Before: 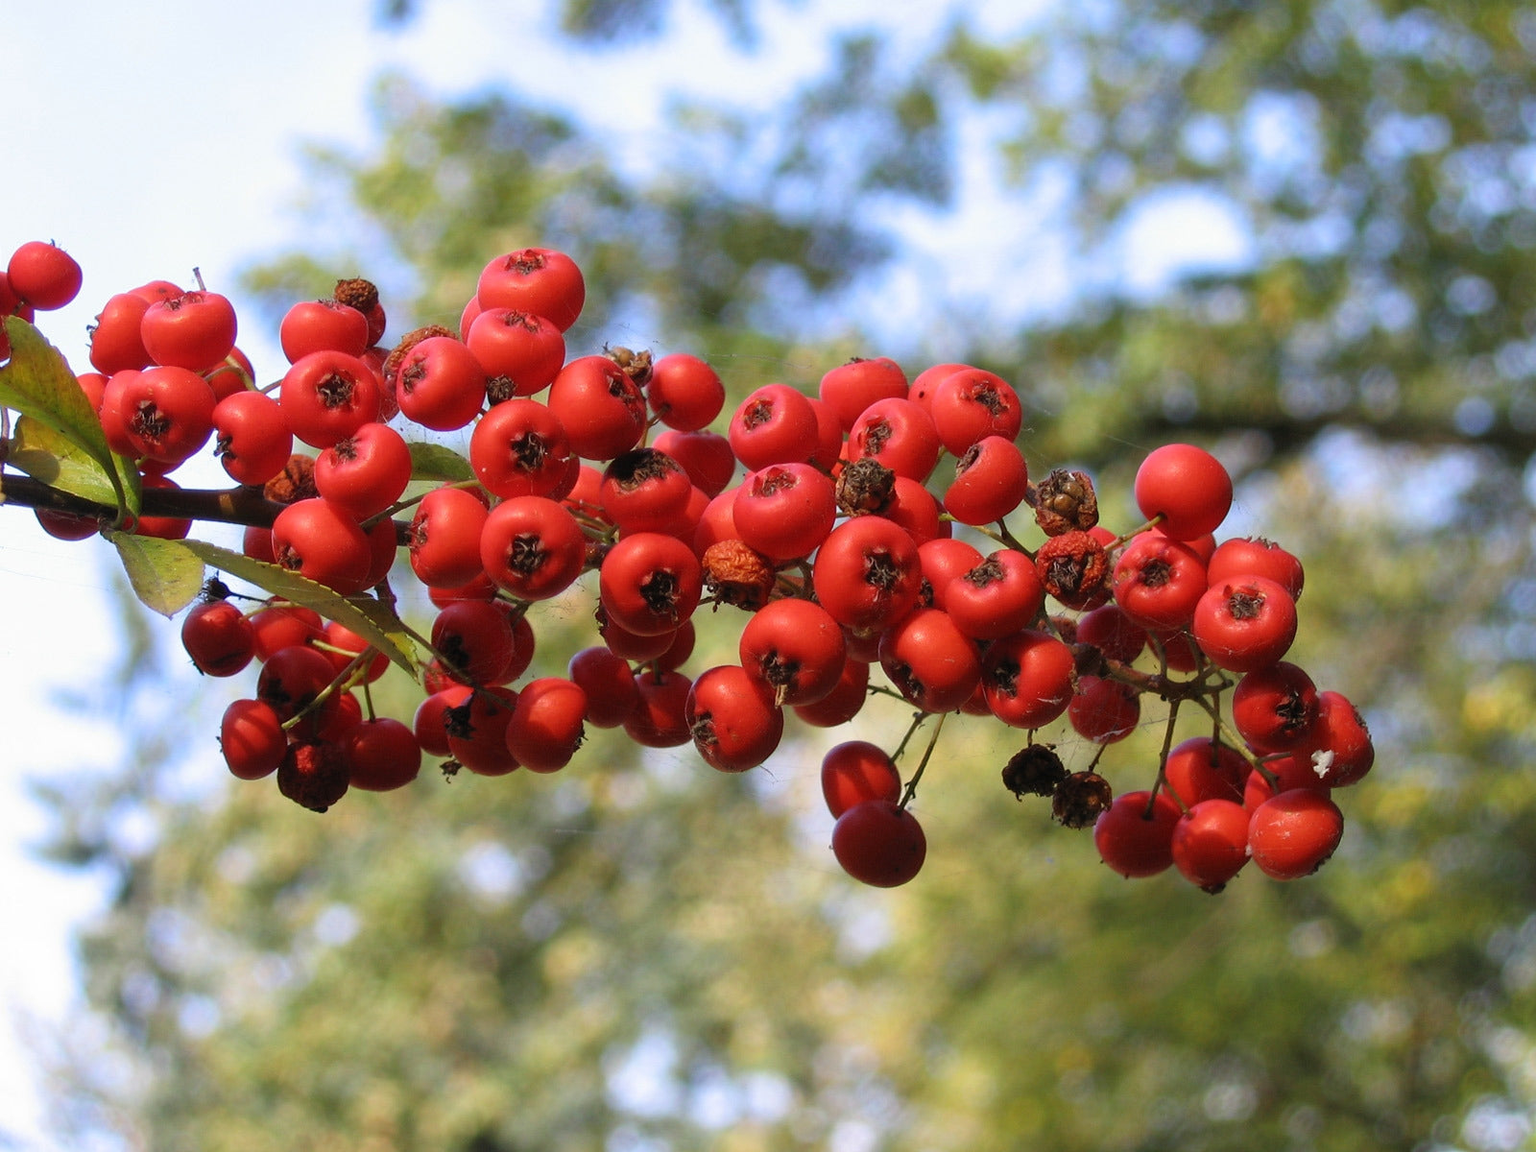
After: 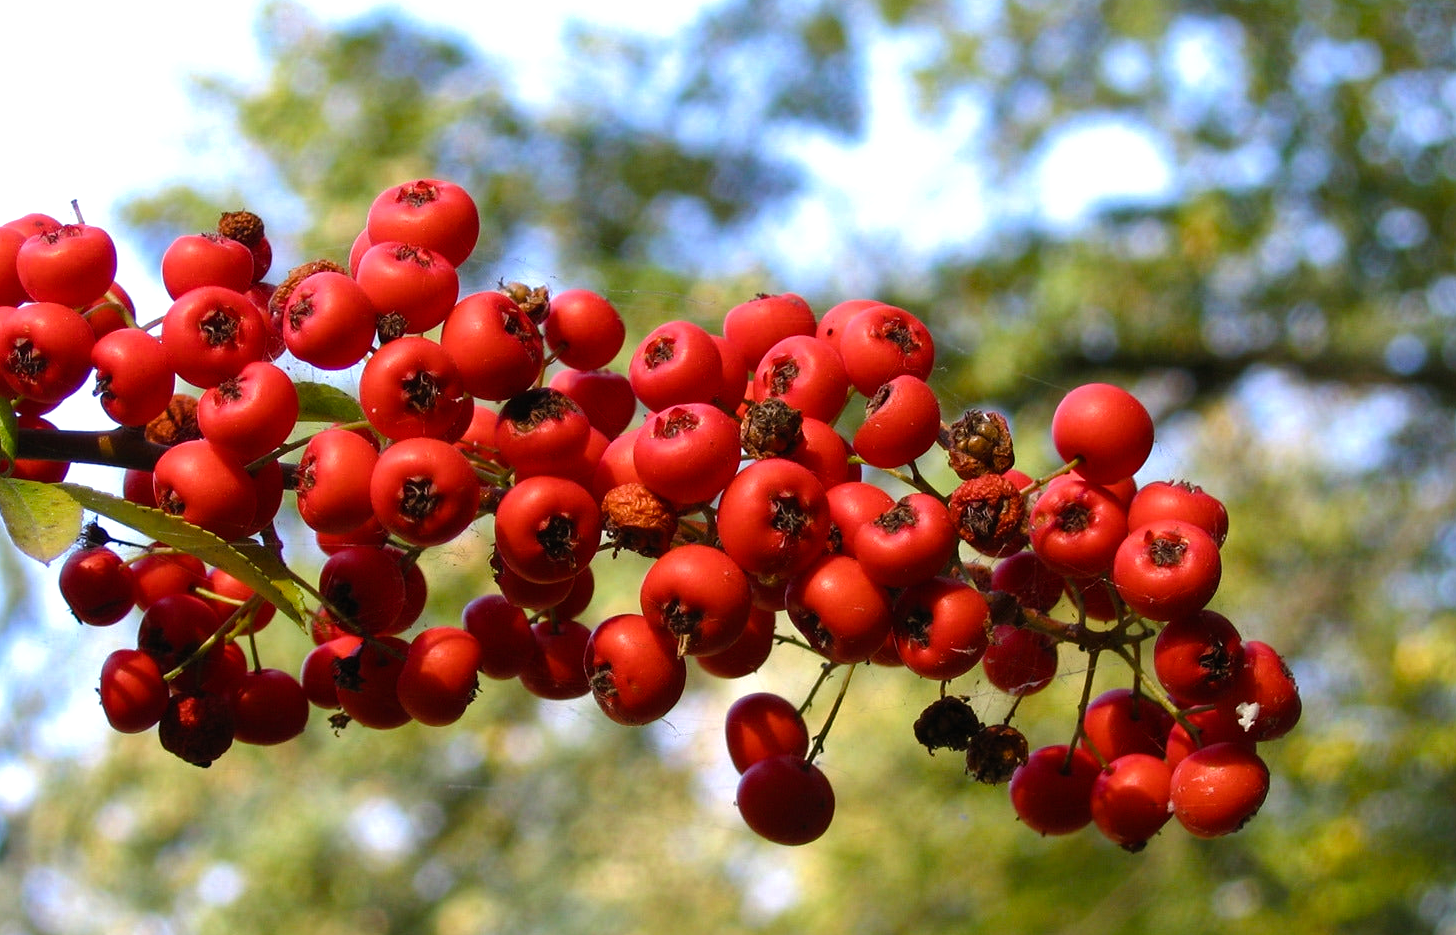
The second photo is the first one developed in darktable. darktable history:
shadows and highlights: shadows 10, white point adjustment 1, highlights -40
crop: left 8.155%, top 6.611%, bottom 15.385%
color balance rgb: shadows lift › luminance -20%, power › hue 72.24°, highlights gain › luminance 15%, global offset › hue 171.6°, perceptual saturation grading › highlights -15%, perceptual saturation grading › shadows 25%, global vibrance 35%, contrast 10%
